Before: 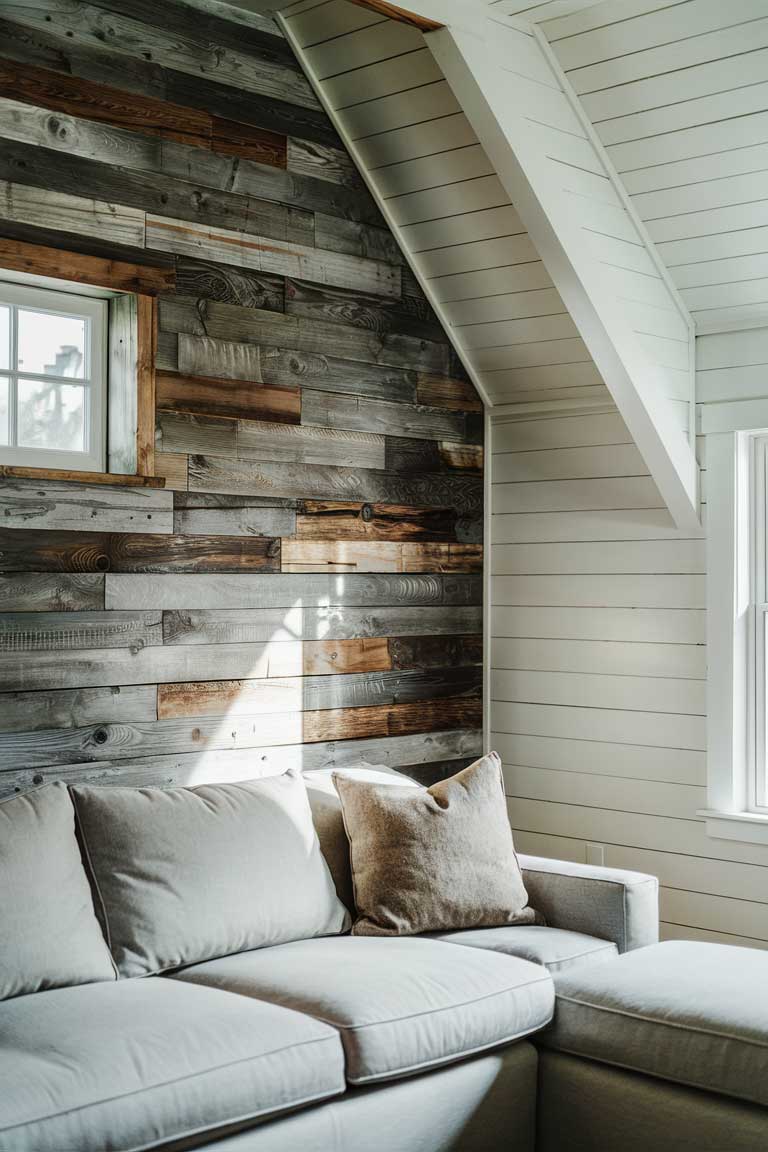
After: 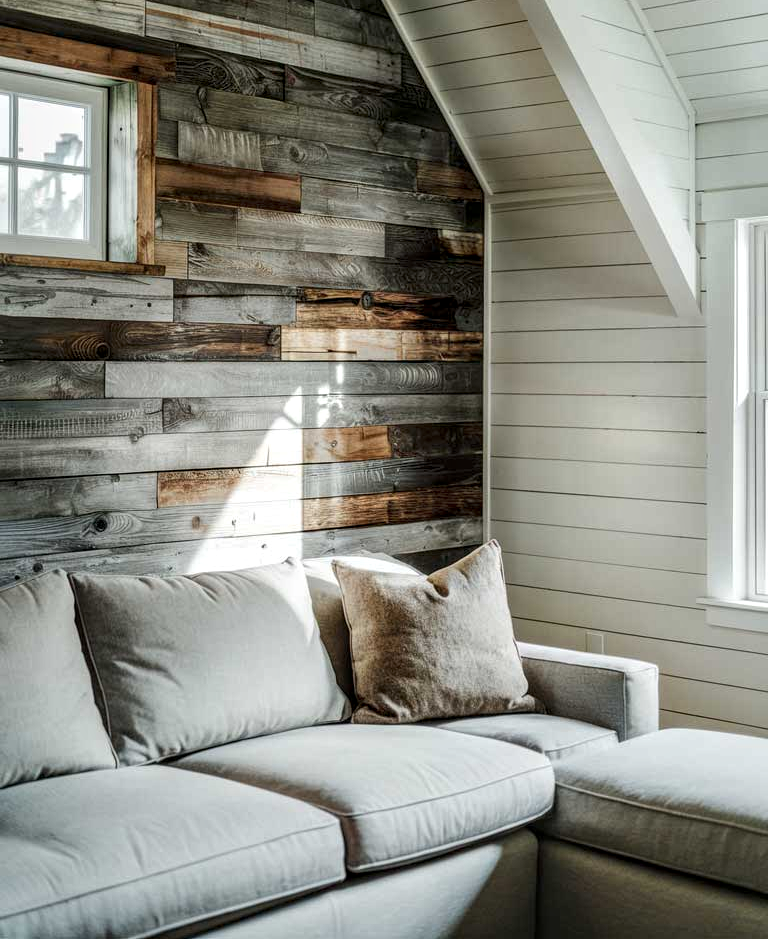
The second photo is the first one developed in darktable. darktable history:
crop and rotate: top 18.452%
contrast equalizer: octaves 7, y [[0.6 ×6], [0.55 ×6], [0 ×6], [0 ×6], [0 ×6]], mix 0.161
local contrast: on, module defaults
